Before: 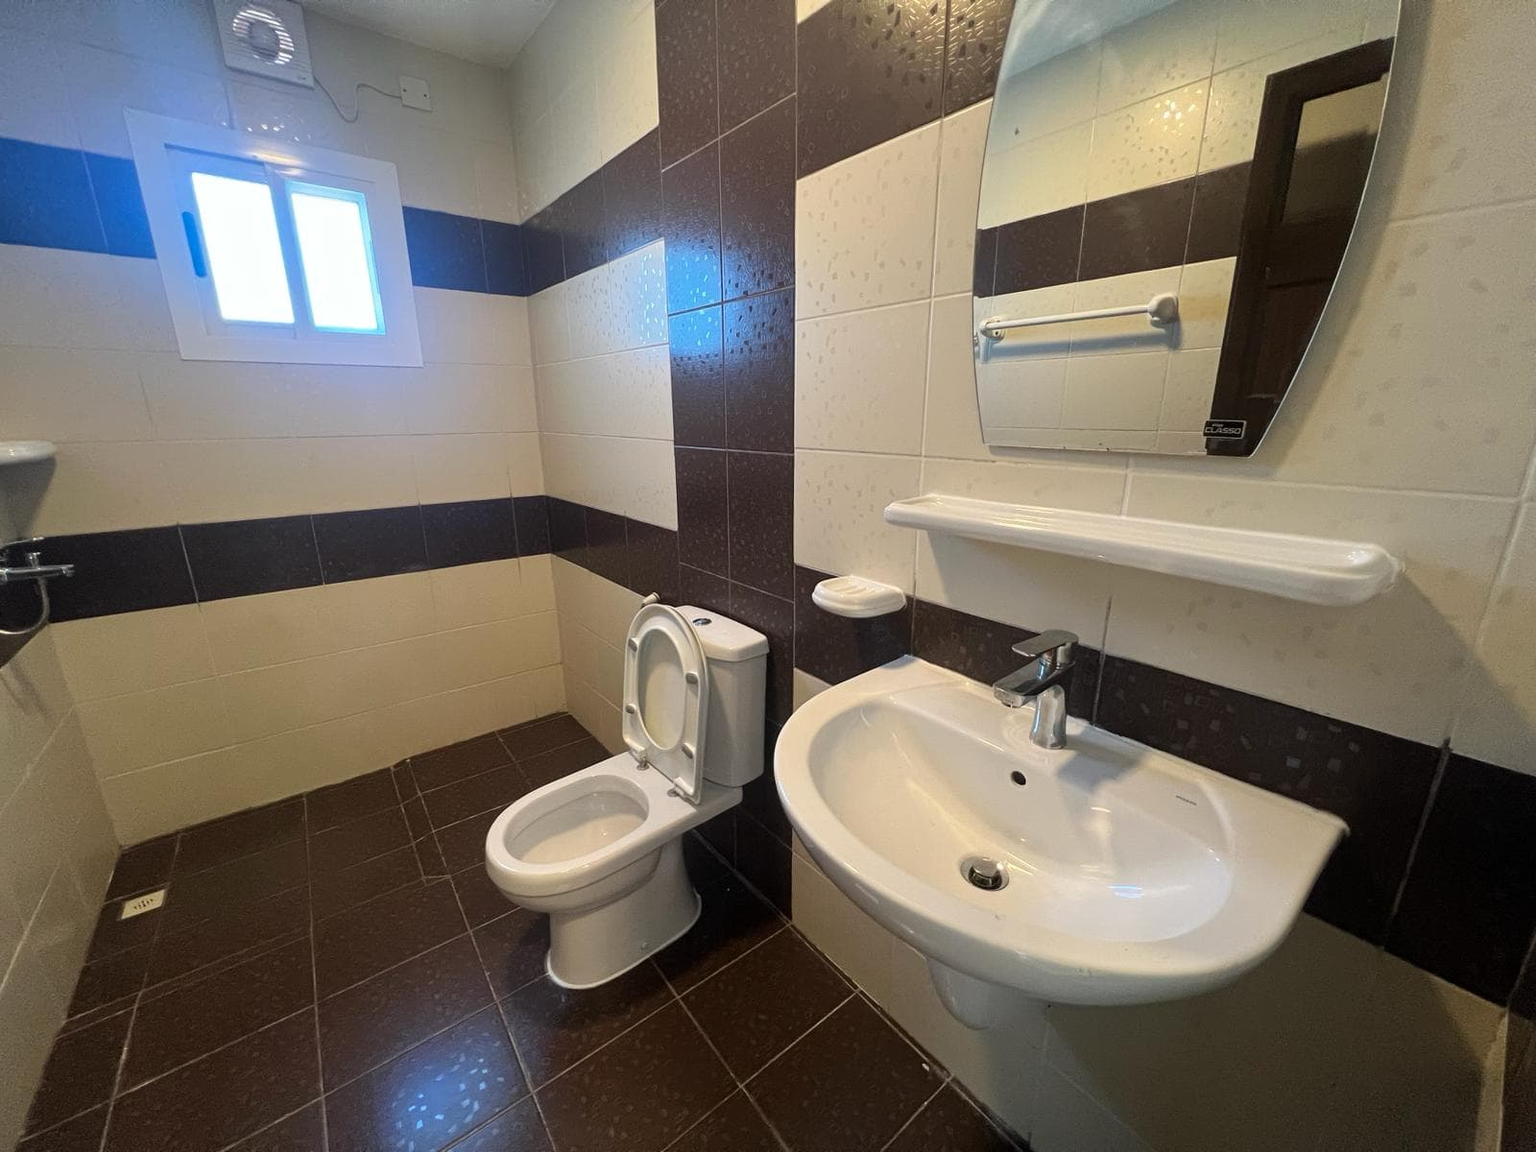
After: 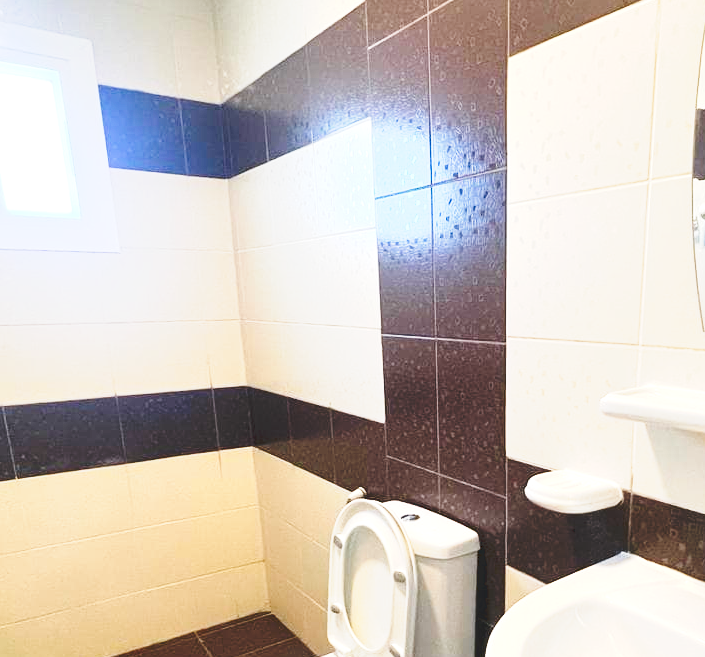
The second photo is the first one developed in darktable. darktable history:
exposure: exposure 0.655 EV, compensate exposure bias true, compensate highlight preservation false
tone curve: curves: ch0 [(0, 0) (0.003, 0.037) (0.011, 0.061) (0.025, 0.104) (0.044, 0.145) (0.069, 0.145) (0.1, 0.127) (0.136, 0.175) (0.177, 0.207) (0.224, 0.252) (0.277, 0.341) (0.335, 0.446) (0.399, 0.554) (0.468, 0.658) (0.543, 0.757) (0.623, 0.843) (0.709, 0.919) (0.801, 0.958) (0.898, 0.975) (1, 1)], preserve colors none
crop: left 20.073%, top 10.888%, right 35.821%, bottom 34.316%
